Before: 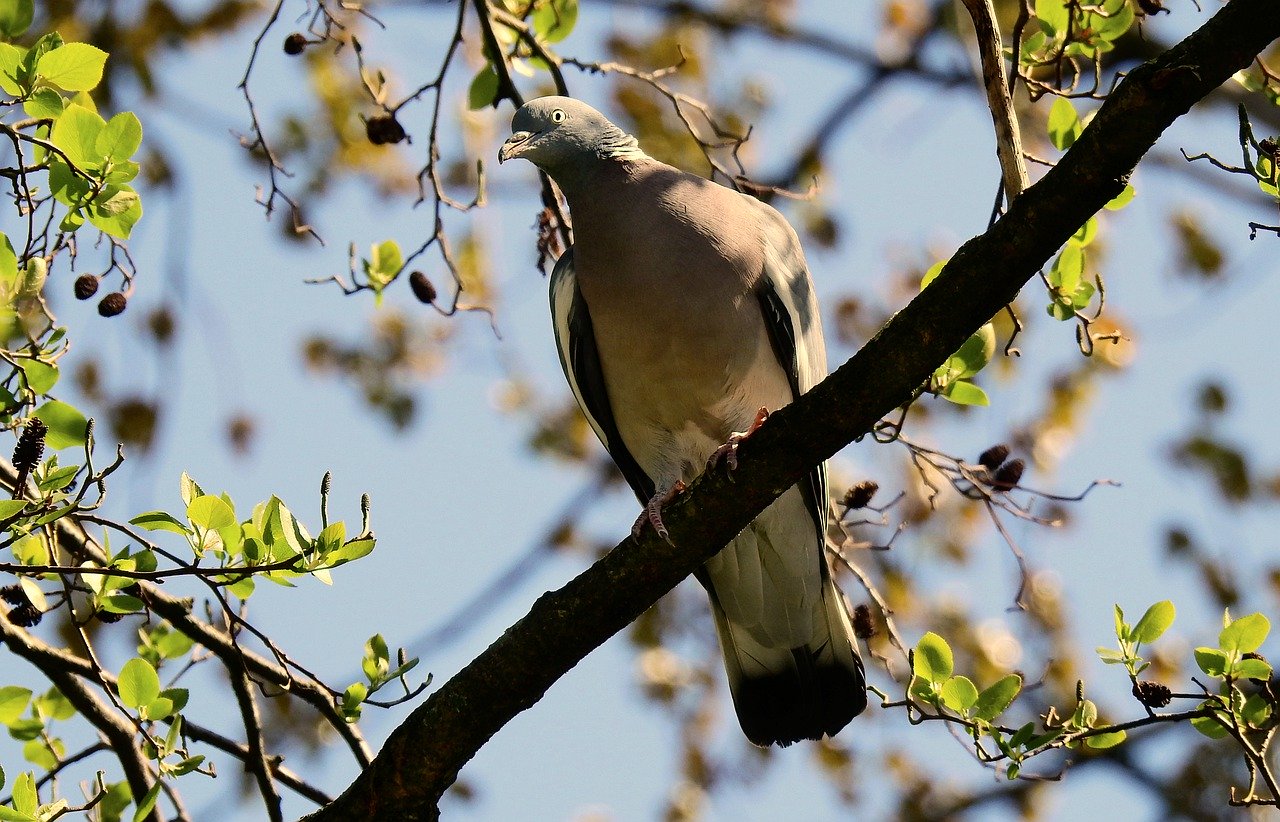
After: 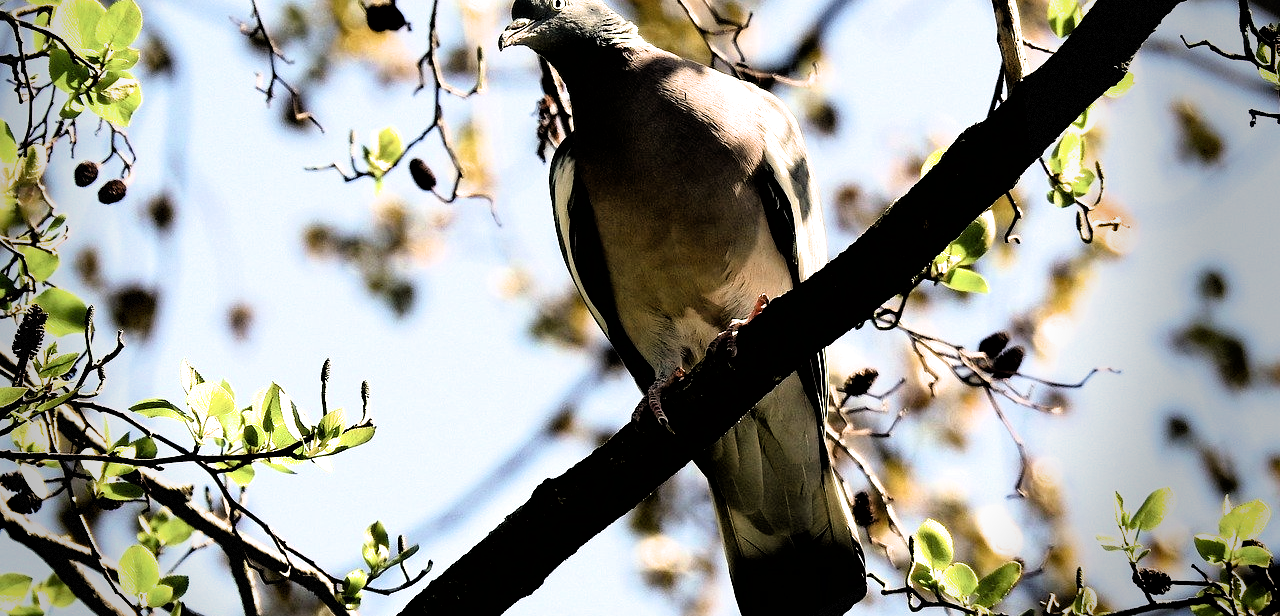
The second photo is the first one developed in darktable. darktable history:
vignetting: fall-off start 68.33%, fall-off radius 30%, saturation 0.042, center (-0.066, -0.311), width/height ratio 0.992, shape 0.85, dithering 8-bit output
filmic rgb: black relative exposure -3.63 EV, white relative exposure 2.16 EV, hardness 3.62
crop: top 13.819%, bottom 11.169%
exposure: exposure 0.4 EV, compensate highlight preservation false
